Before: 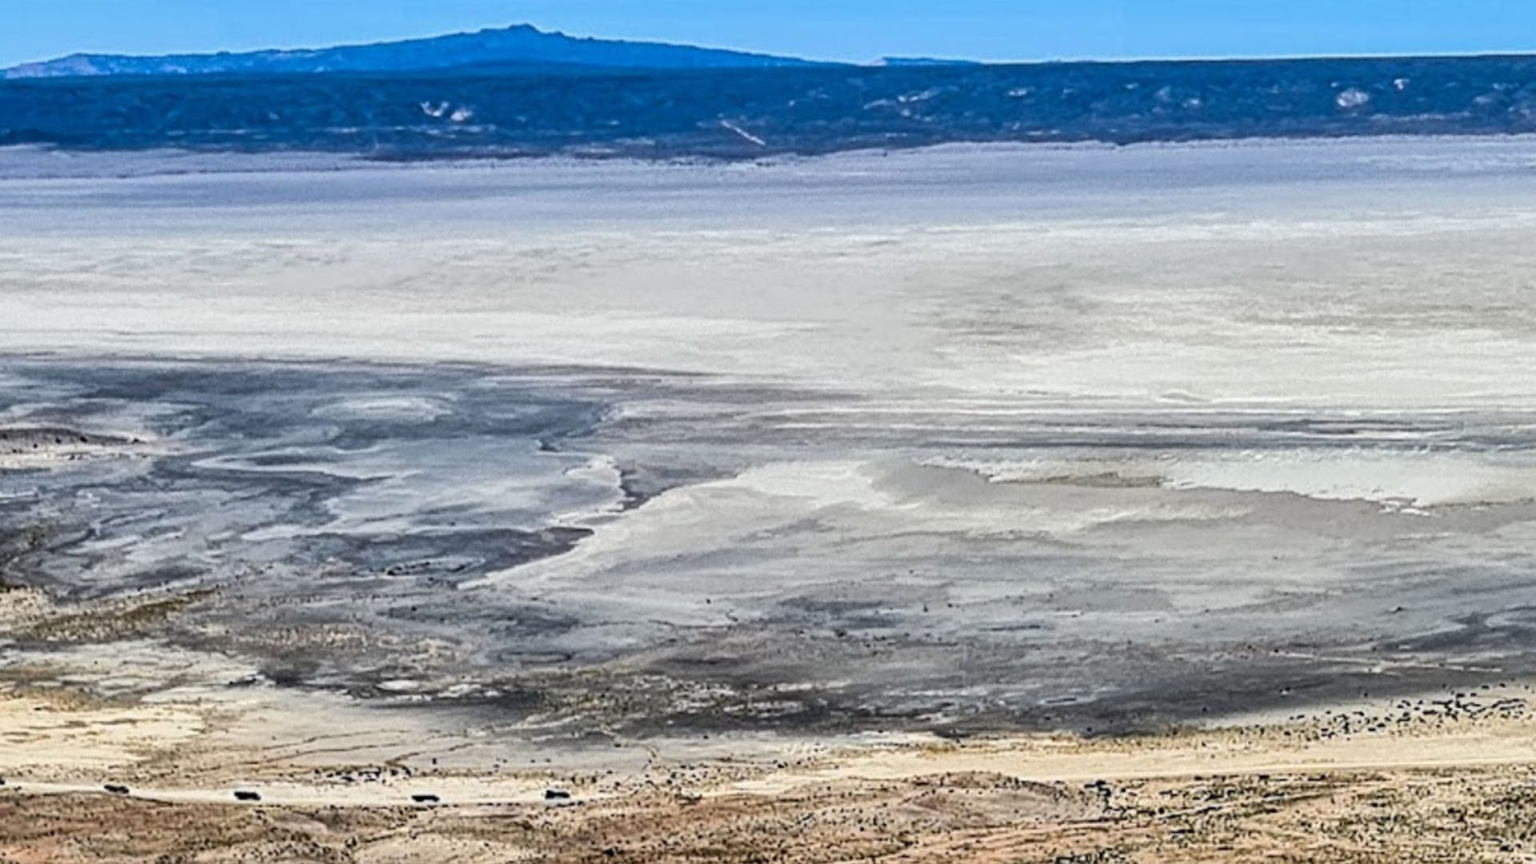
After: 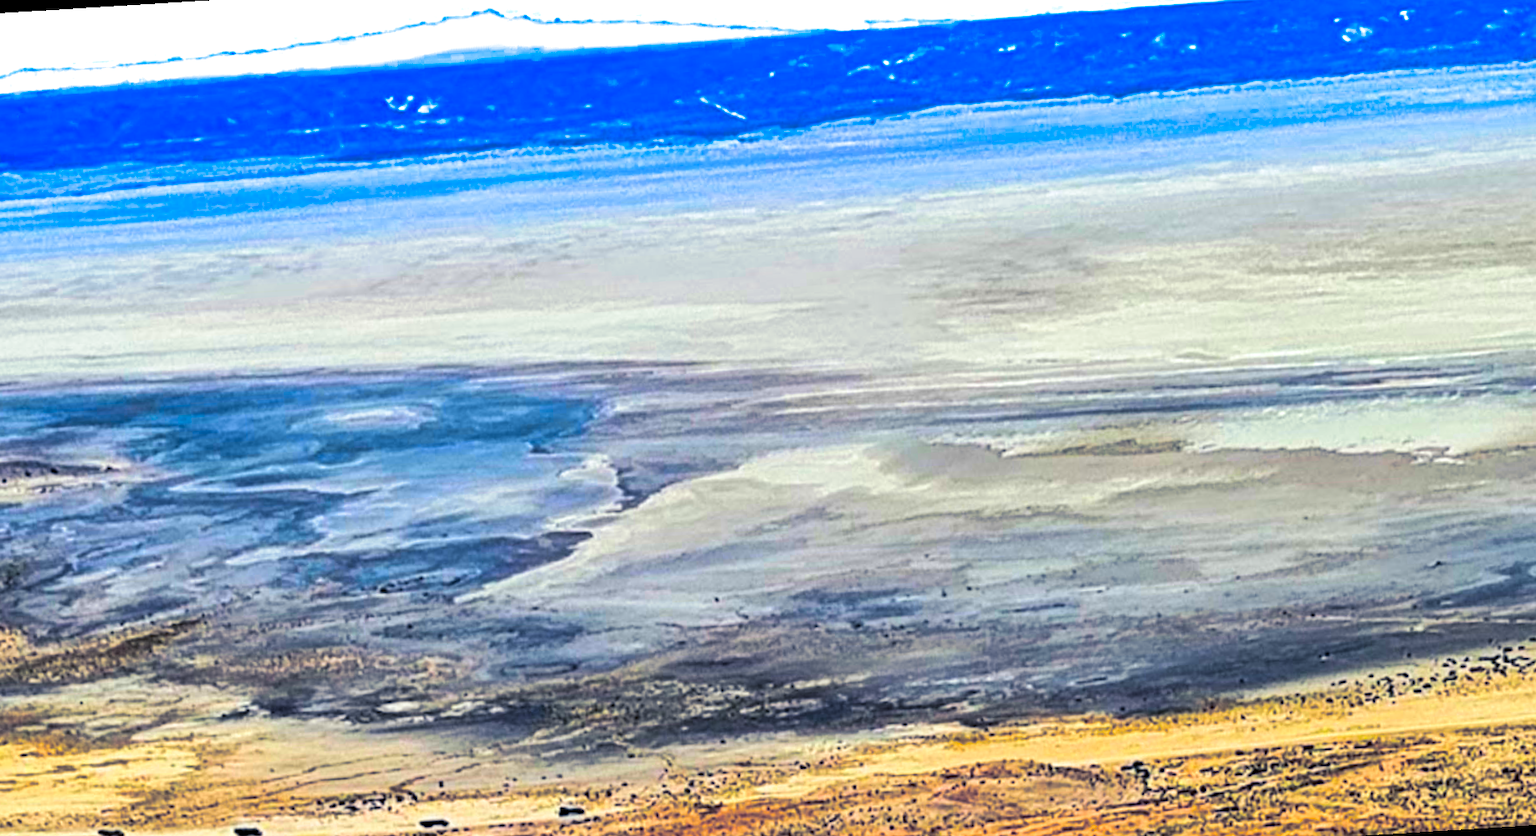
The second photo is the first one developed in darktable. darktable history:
exposure: black level correction 0.001, exposure 0.14 EV, compensate highlight preservation false
crop and rotate: left 0.126%
color correction: saturation 3
rotate and perspective: rotation -3.52°, crop left 0.036, crop right 0.964, crop top 0.081, crop bottom 0.919
split-toning: shadows › hue 230.4°
